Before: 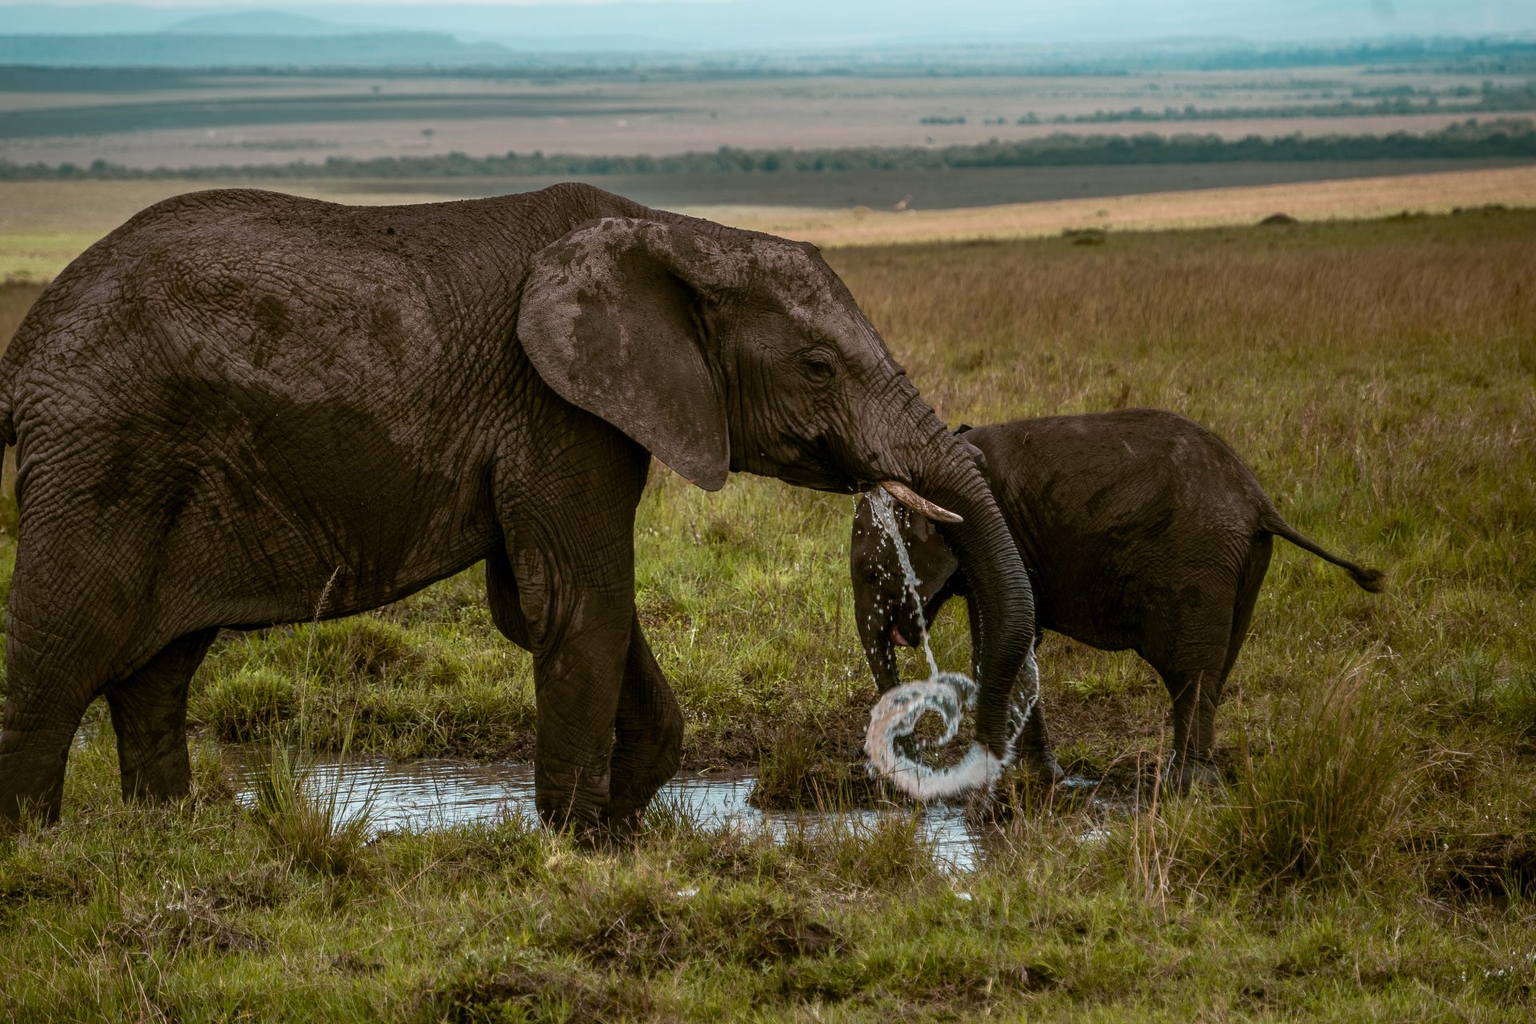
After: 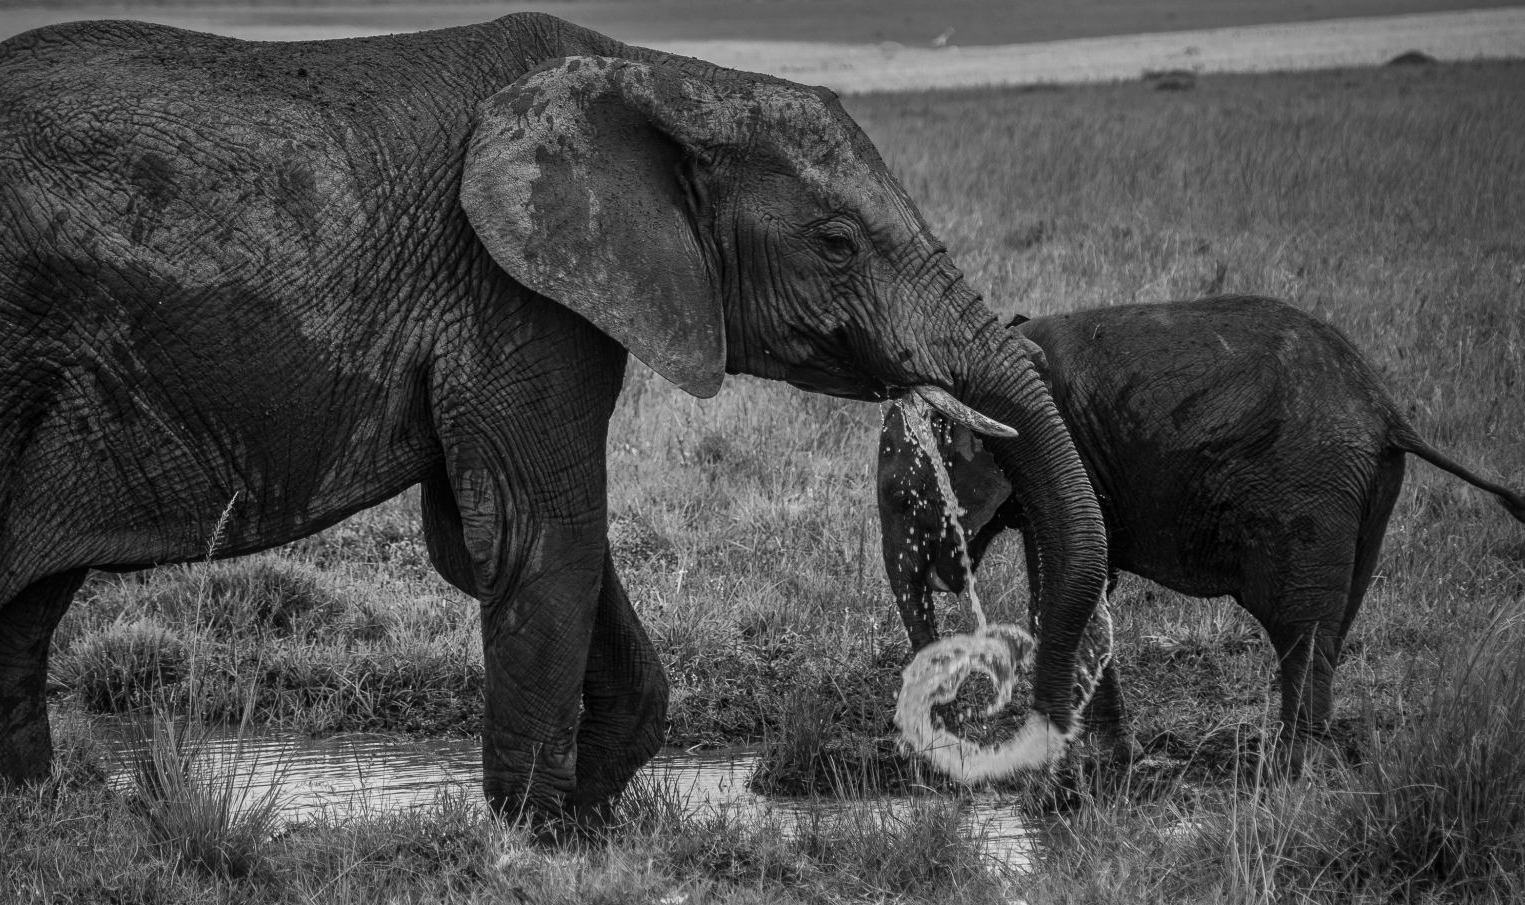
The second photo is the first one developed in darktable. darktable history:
shadows and highlights: soften with gaussian
exposure: compensate highlight preservation false
bloom: size 5%, threshold 95%, strength 15%
monochrome: size 3.1
contrast equalizer: y [[0.439, 0.44, 0.442, 0.457, 0.493, 0.498], [0.5 ×6], [0.5 ×6], [0 ×6], [0 ×6]], mix 0.59
local contrast: highlights 100%, shadows 100%, detail 120%, midtone range 0.2
crop: left 9.712%, top 16.928%, right 10.845%, bottom 12.332%
vignetting: fall-off start 97%, fall-off radius 100%, width/height ratio 0.609, unbound false
